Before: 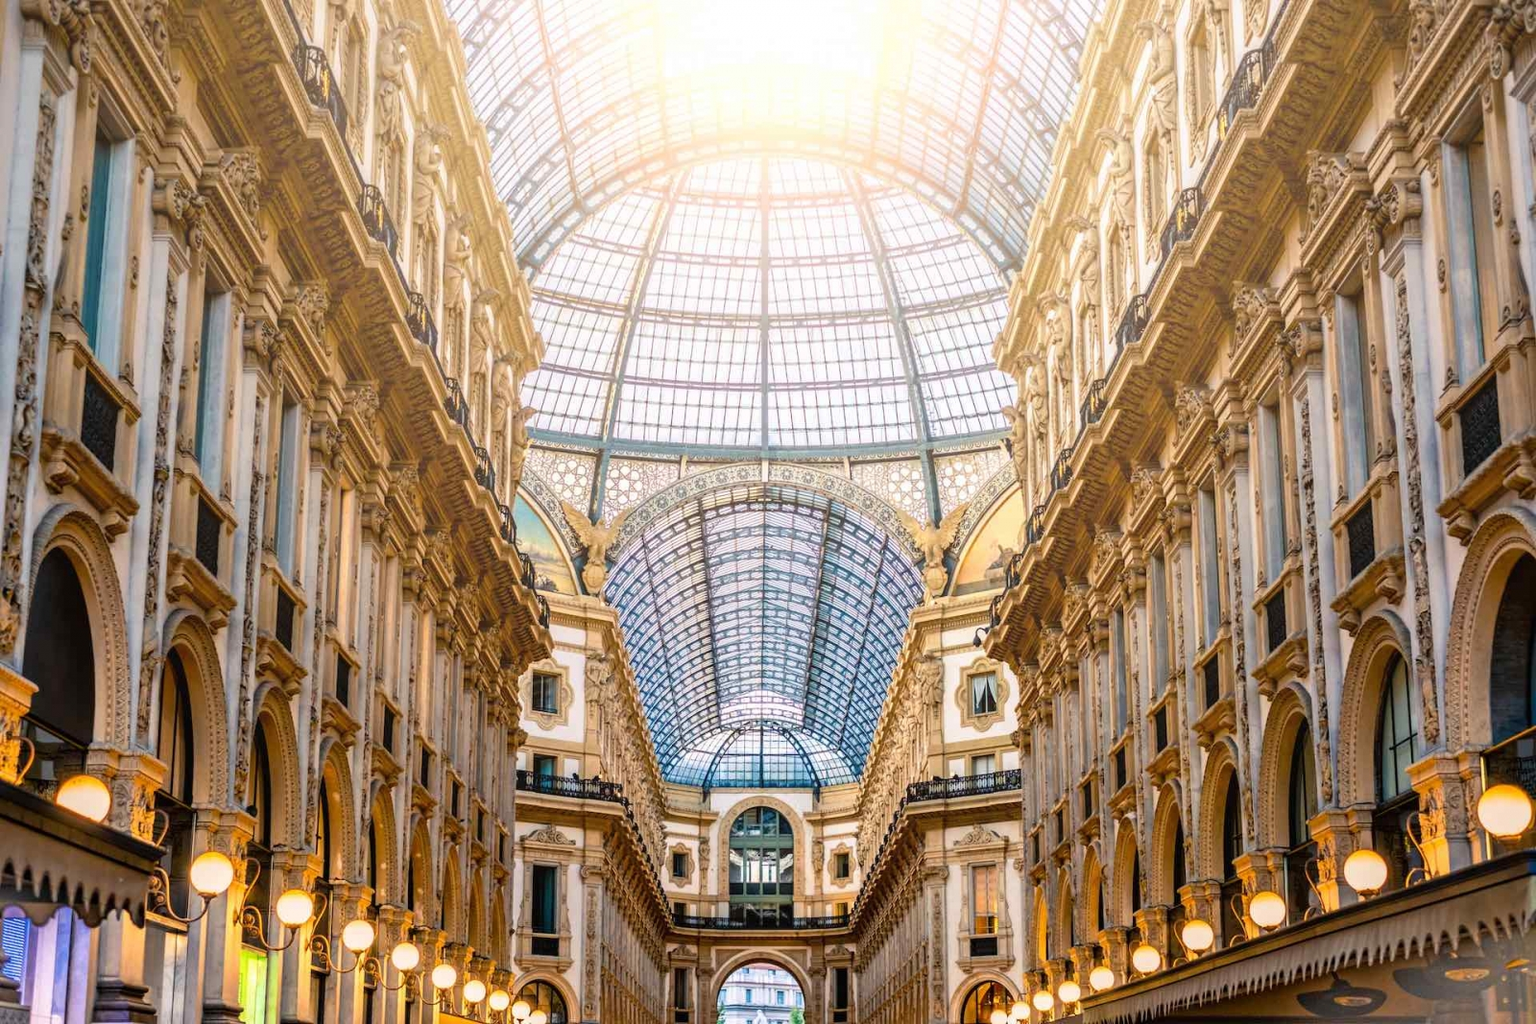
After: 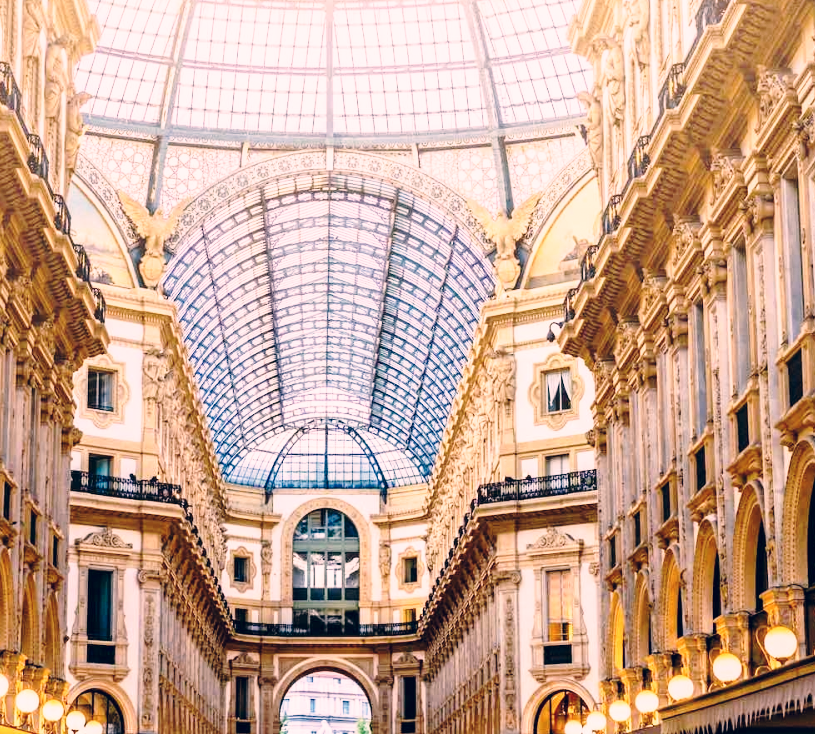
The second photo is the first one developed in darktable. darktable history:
exposure: black level correction 0.001, compensate highlight preservation false
crop and rotate: left 29.237%, top 31.152%, right 19.807%
color correction: highlights a* 14.46, highlights b* 5.85, shadows a* -5.53, shadows b* -15.24, saturation 0.85
base curve: curves: ch0 [(0, 0) (0.028, 0.03) (0.121, 0.232) (0.46, 0.748) (0.859, 0.968) (1, 1)], preserve colors none
